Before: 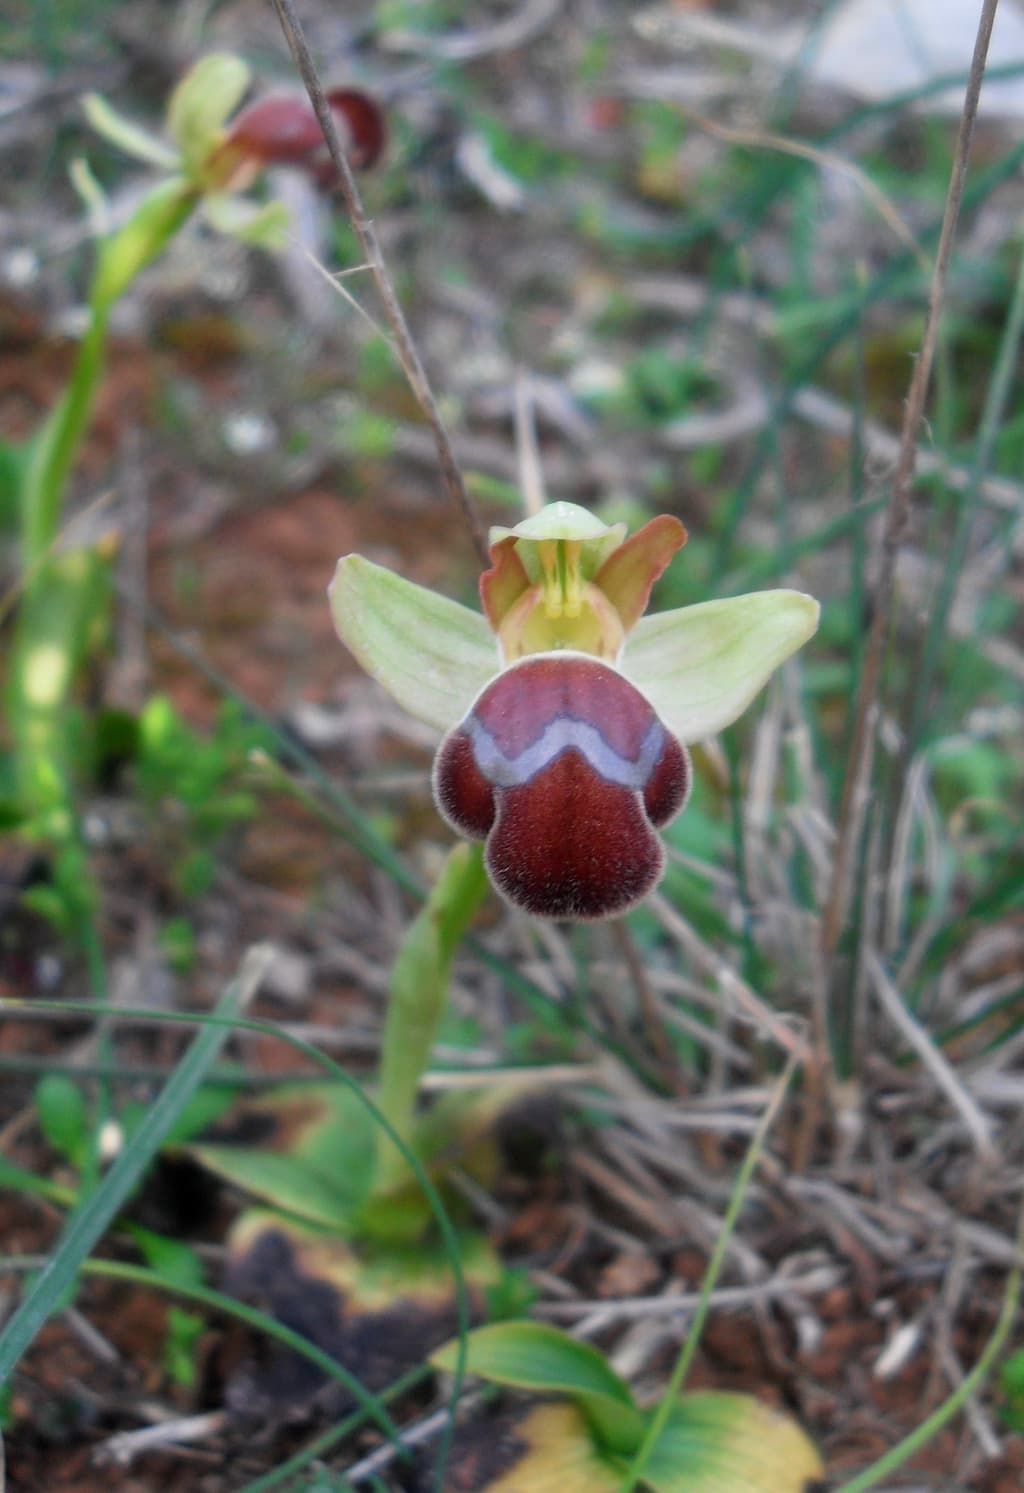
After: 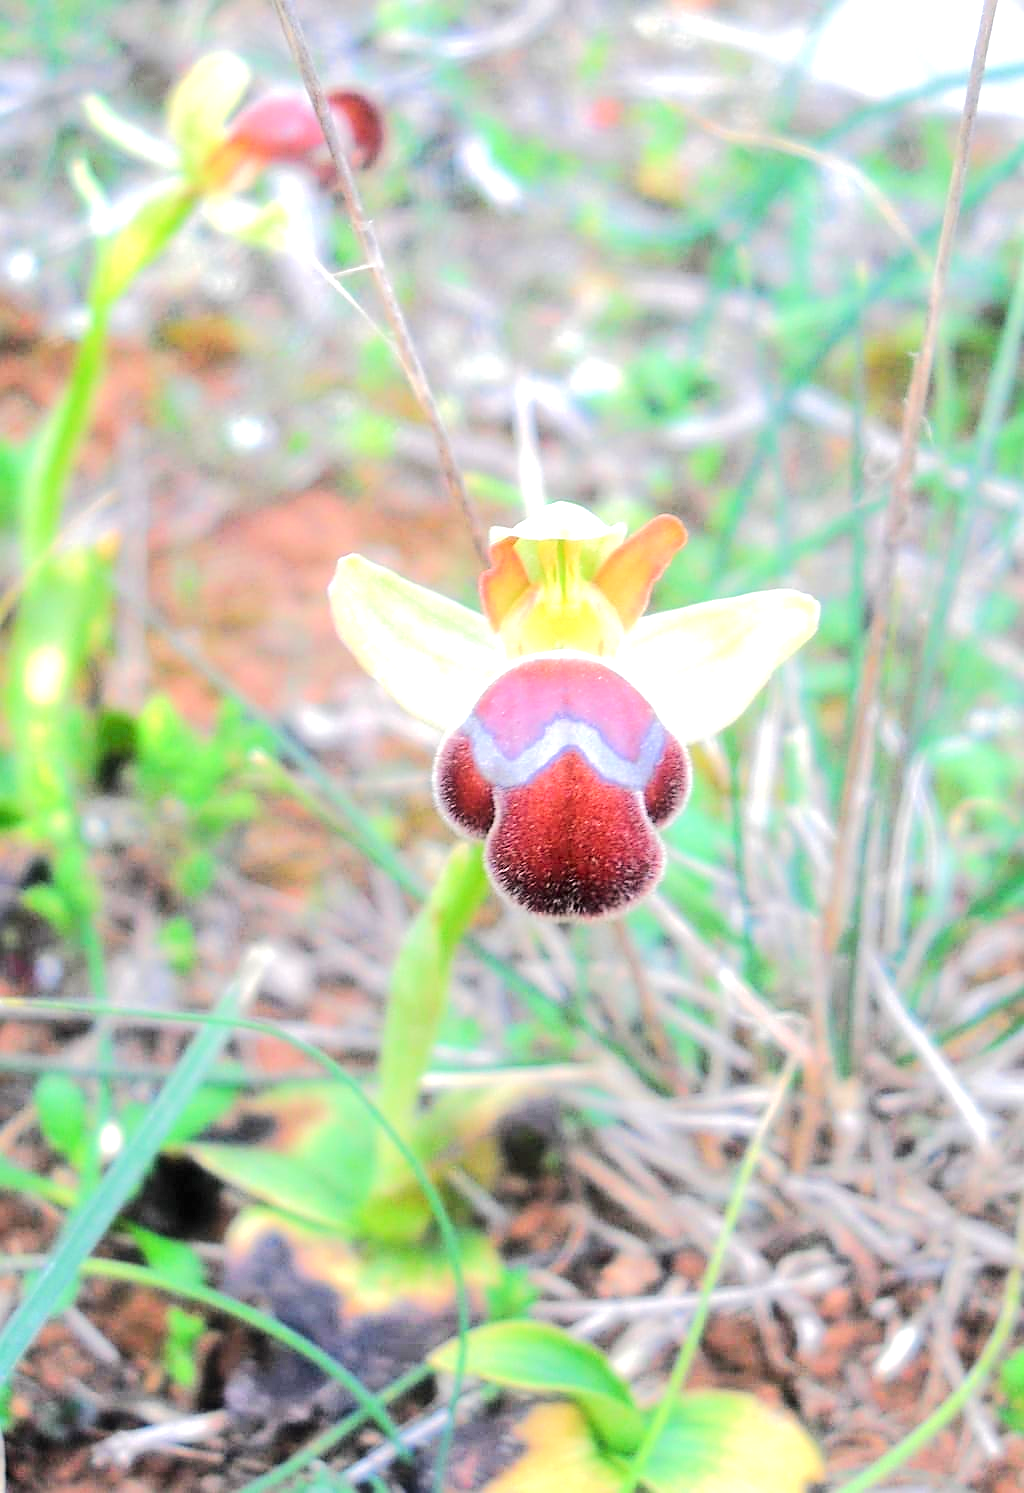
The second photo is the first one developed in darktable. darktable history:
tone equalizer: -7 EV 0.15 EV, -6 EV 0.625 EV, -5 EV 1.14 EV, -4 EV 1.36 EV, -3 EV 1.15 EV, -2 EV 0.6 EV, -1 EV 0.15 EV, edges refinement/feathering 500, mask exposure compensation -1.57 EV, preserve details no
exposure: black level correction 0, exposure 1.2 EV, compensate exposure bias true, compensate highlight preservation false
sharpen: on, module defaults
contrast equalizer: y [[0.5, 0.486, 0.447, 0.446, 0.489, 0.5], [0.5 ×6], [0.5 ×6], [0 ×6], [0 ×6]], mix 0.303
